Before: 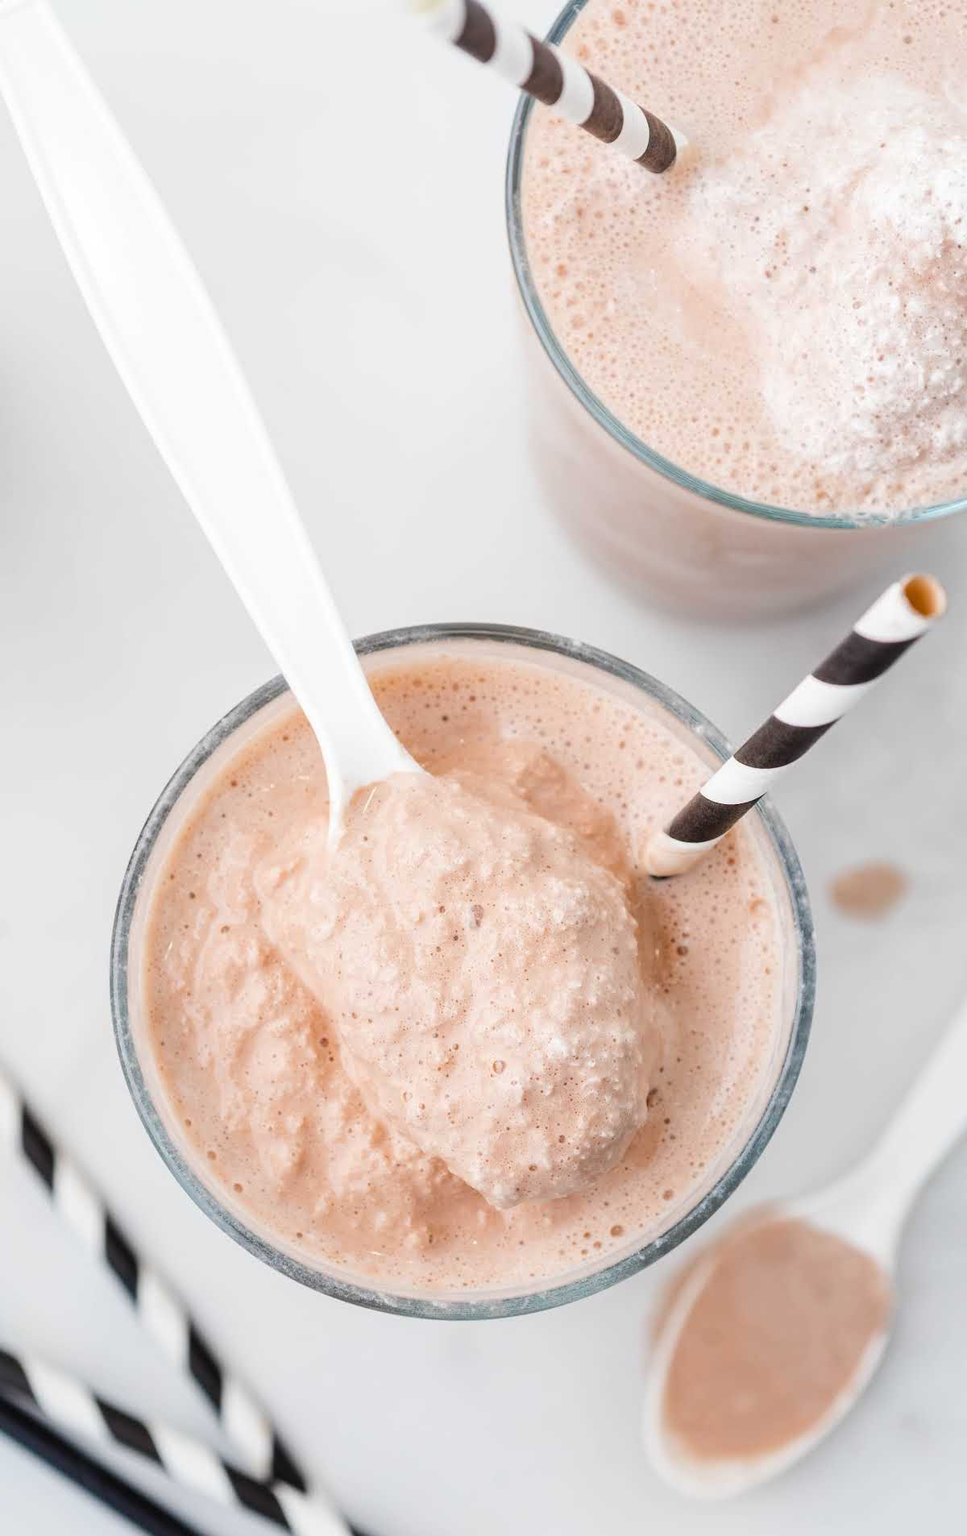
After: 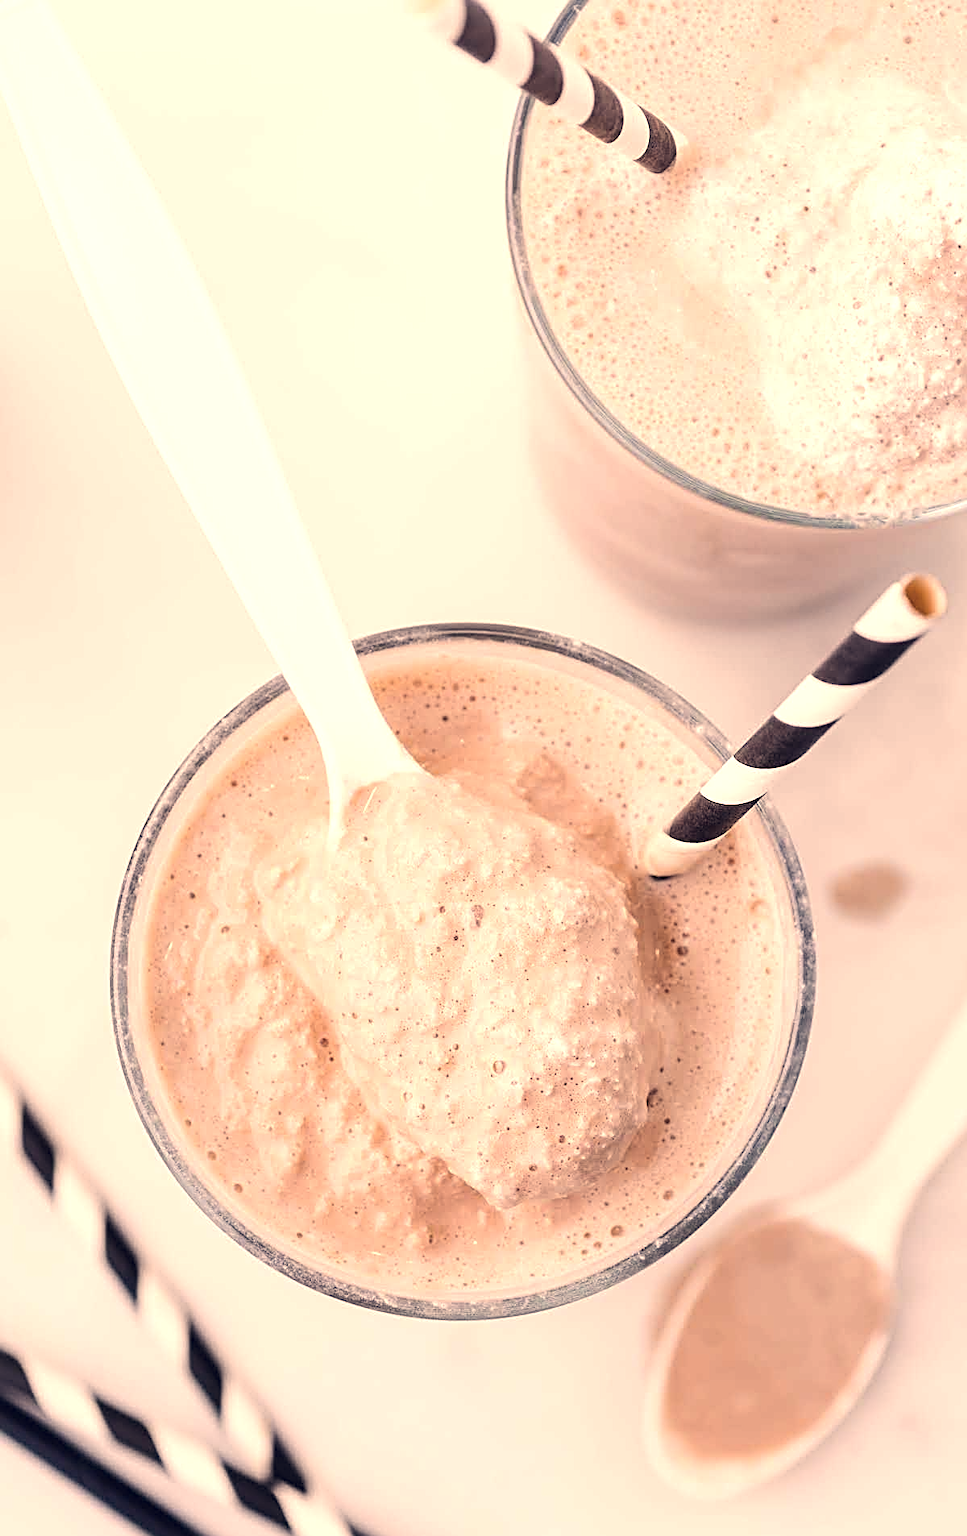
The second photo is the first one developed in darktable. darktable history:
sharpen: radius 2.531, amount 0.628
color correction: highlights a* 19.59, highlights b* 27.49, shadows a* 3.46, shadows b* -17.28, saturation 0.73
tone equalizer: -8 EV -0.417 EV, -7 EV -0.389 EV, -6 EV -0.333 EV, -5 EV -0.222 EV, -3 EV 0.222 EV, -2 EV 0.333 EV, -1 EV 0.389 EV, +0 EV 0.417 EV, edges refinement/feathering 500, mask exposure compensation -1.57 EV, preserve details no
